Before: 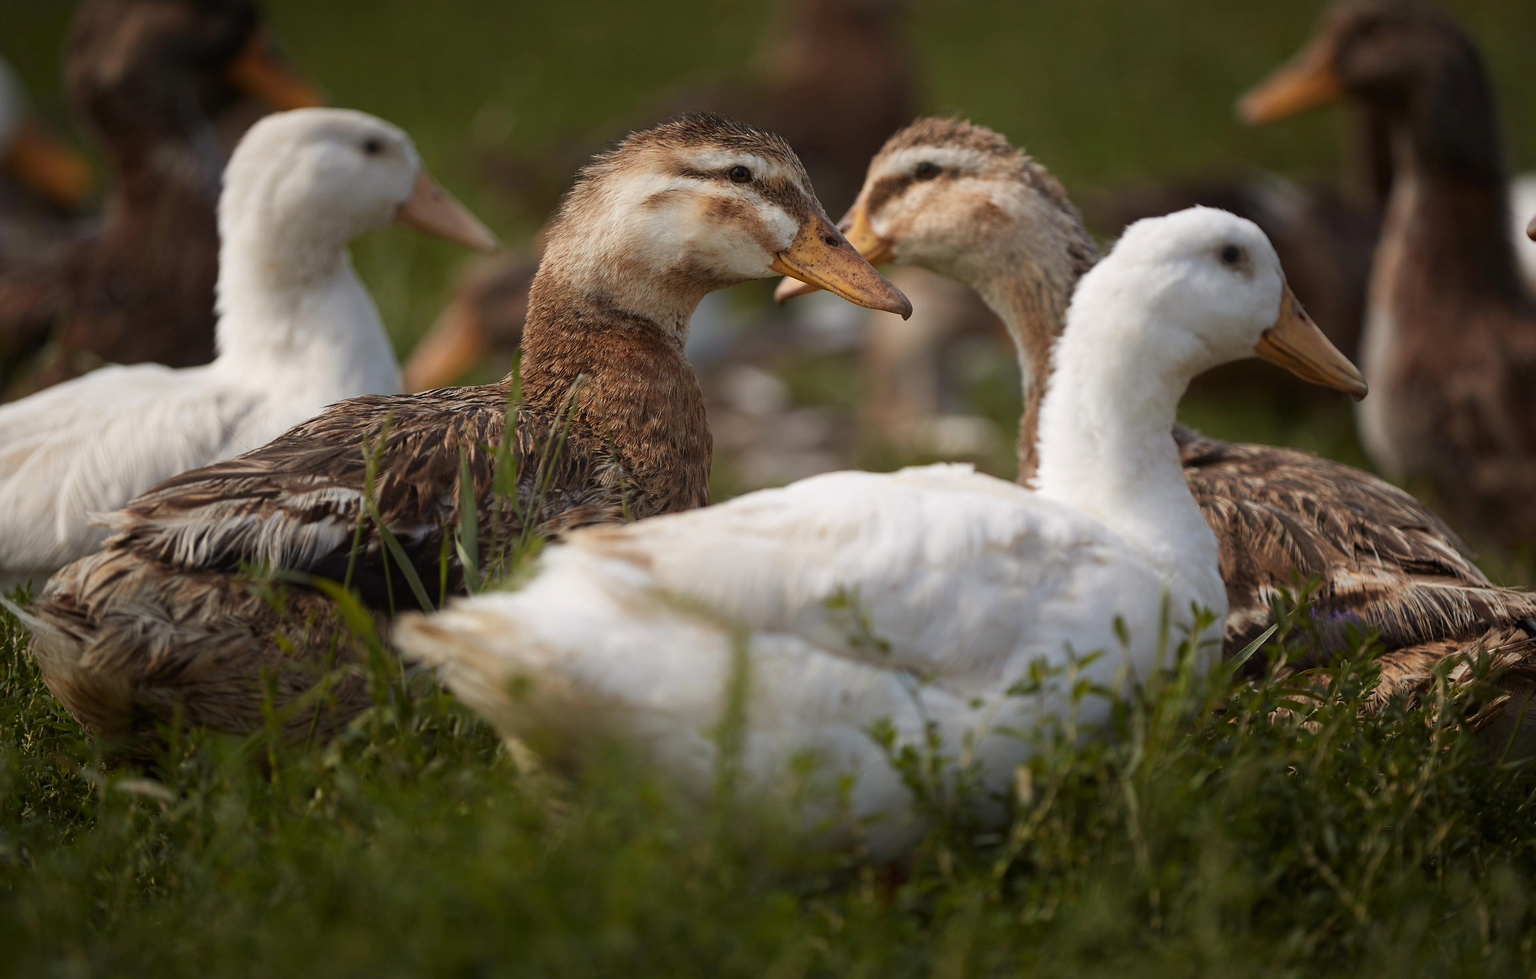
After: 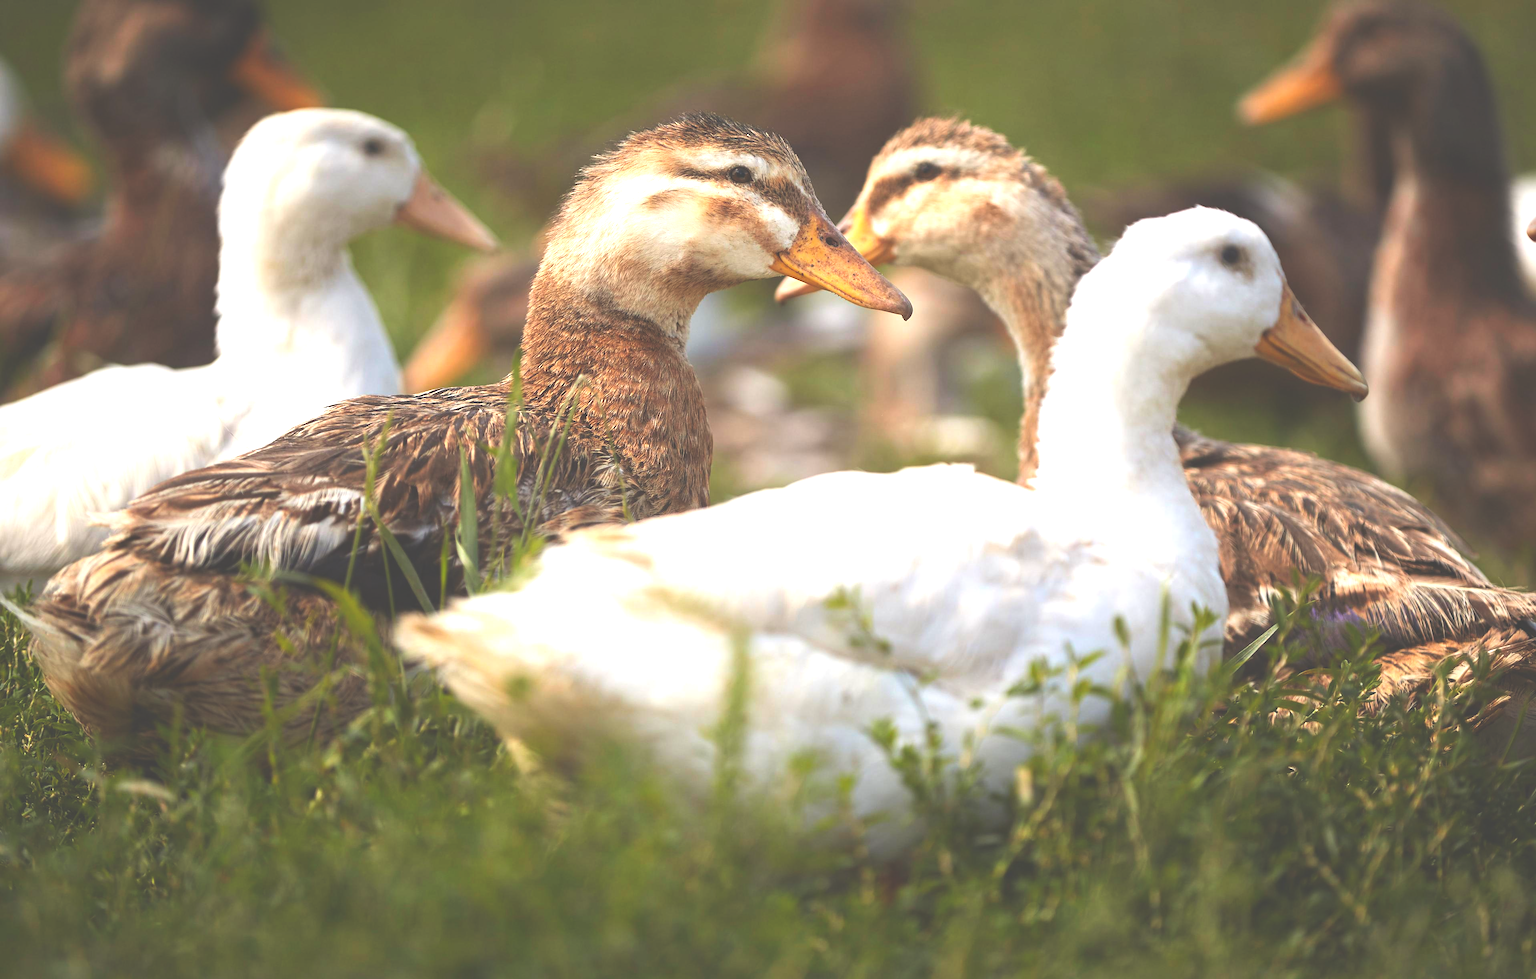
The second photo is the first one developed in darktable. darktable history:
contrast brightness saturation: contrast 0.09, saturation 0.28
exposure: black level correction -0.023, exposure 1.397 EV, compensate highlight preservation false
color balance: on, module defaults
